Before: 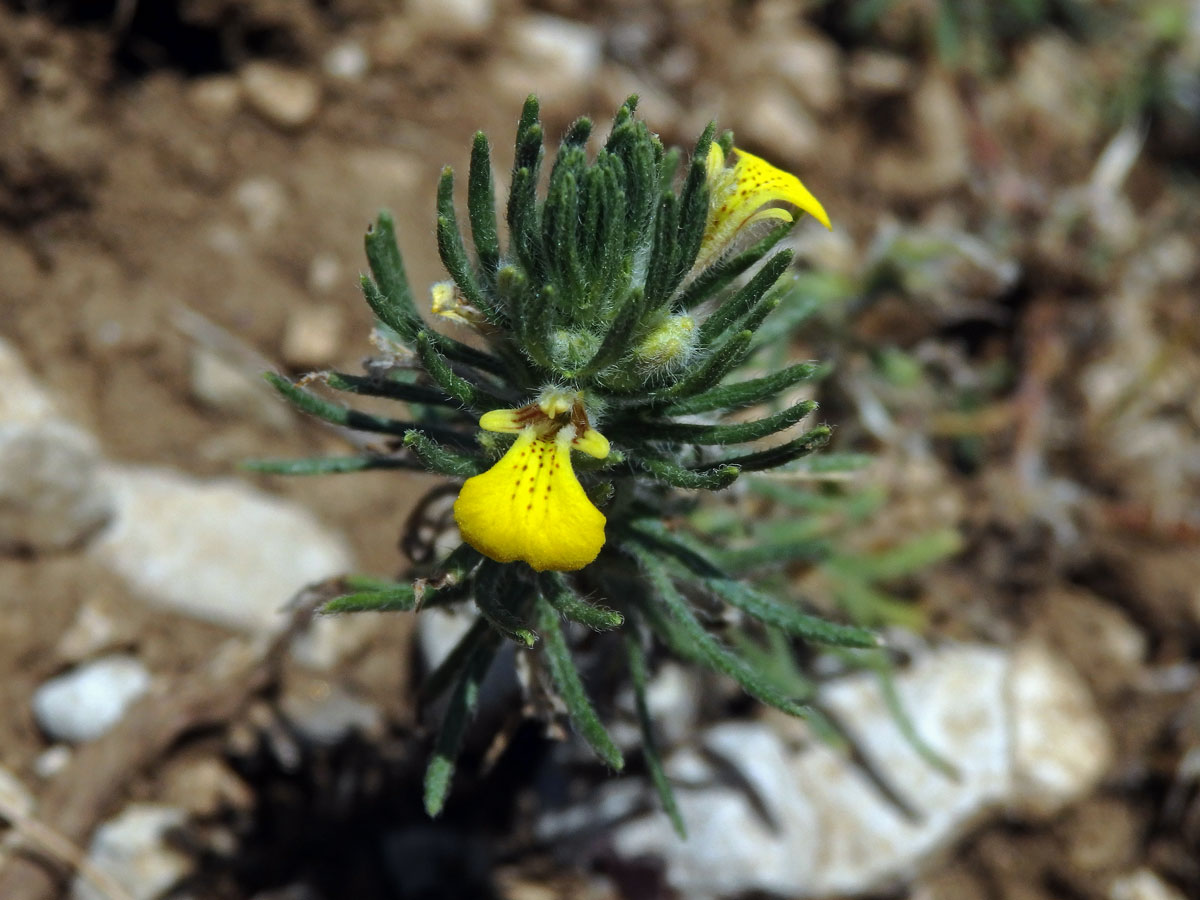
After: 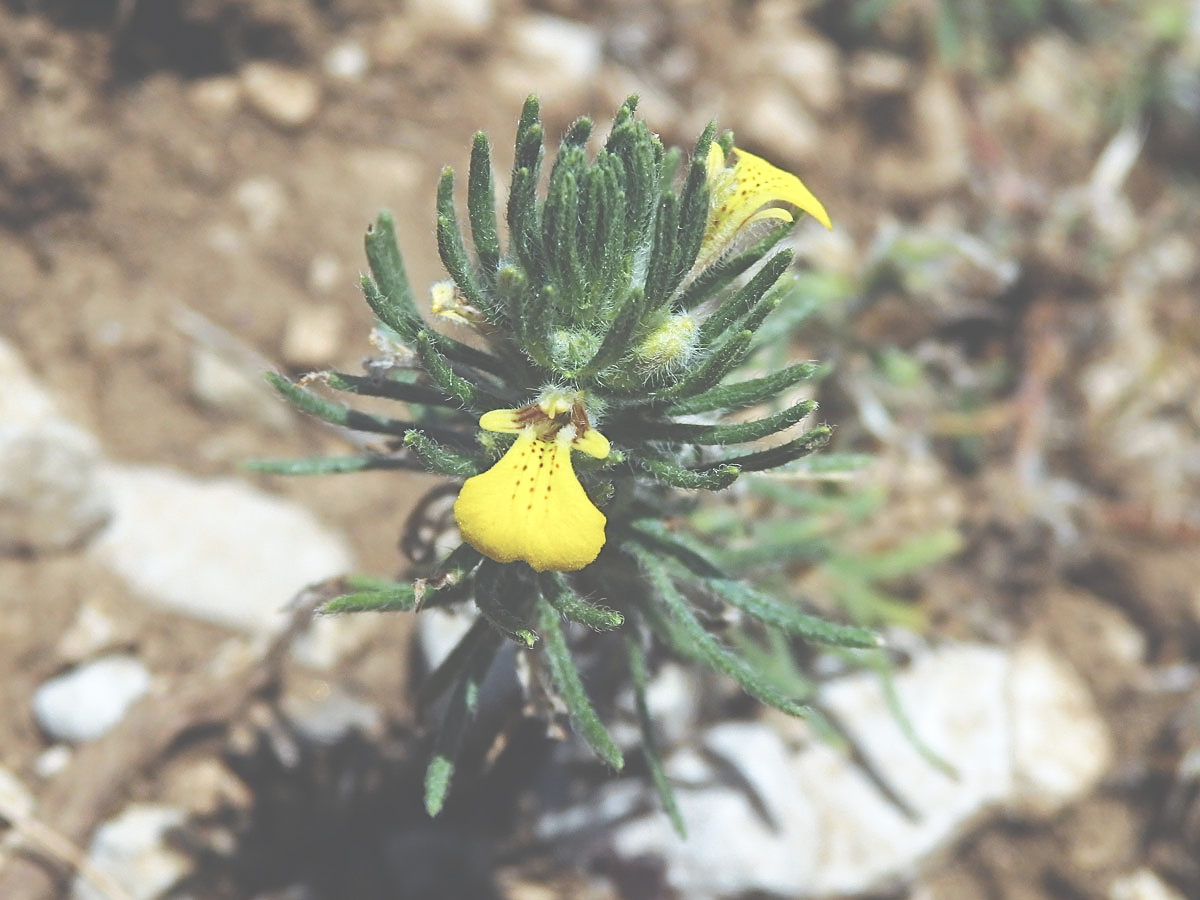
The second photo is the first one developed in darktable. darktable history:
sharpen: radius 1.947
exposure: black level correction -0.062, exposure -0.049 EV, compensate exposure bias true, compensate highlight preservation false
base curve: curves: ch0 [(0, 0) (0.028, 0.03) (0.121, 0.232) (0.46, 0.748) (0.859, 0.968) (1, 1)], preserve colors none
